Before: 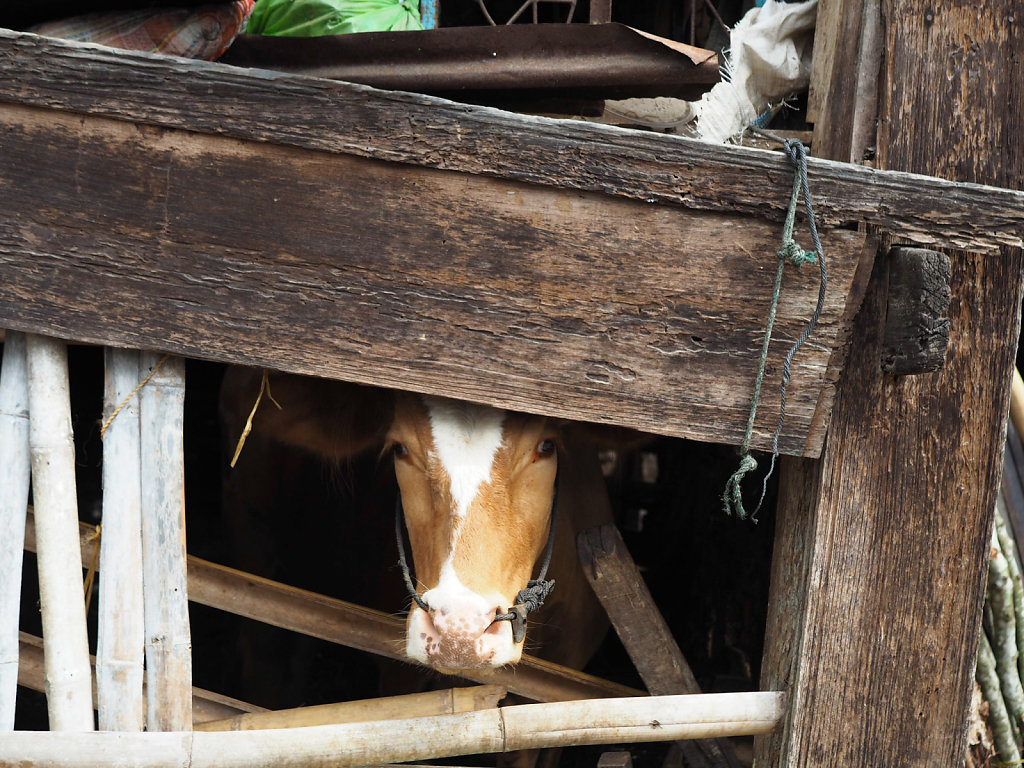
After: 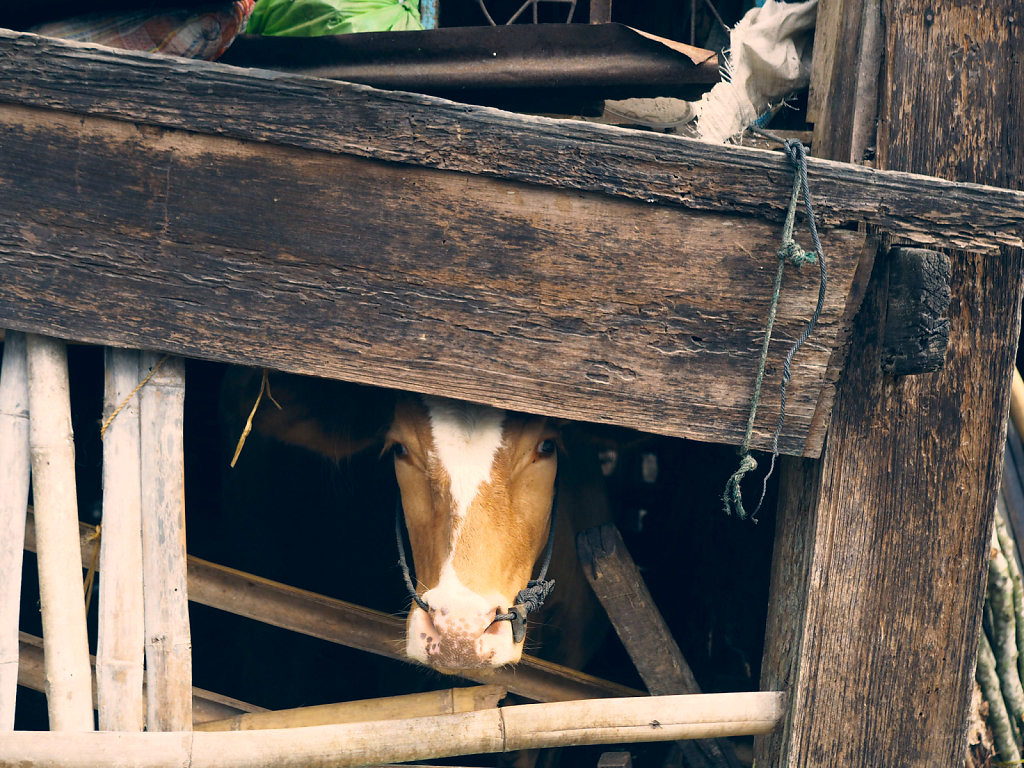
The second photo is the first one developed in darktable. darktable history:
color correction: highlights a* 10.28, highlights b* 14.25, shadows a* -9.98, shadows b* -14.87
